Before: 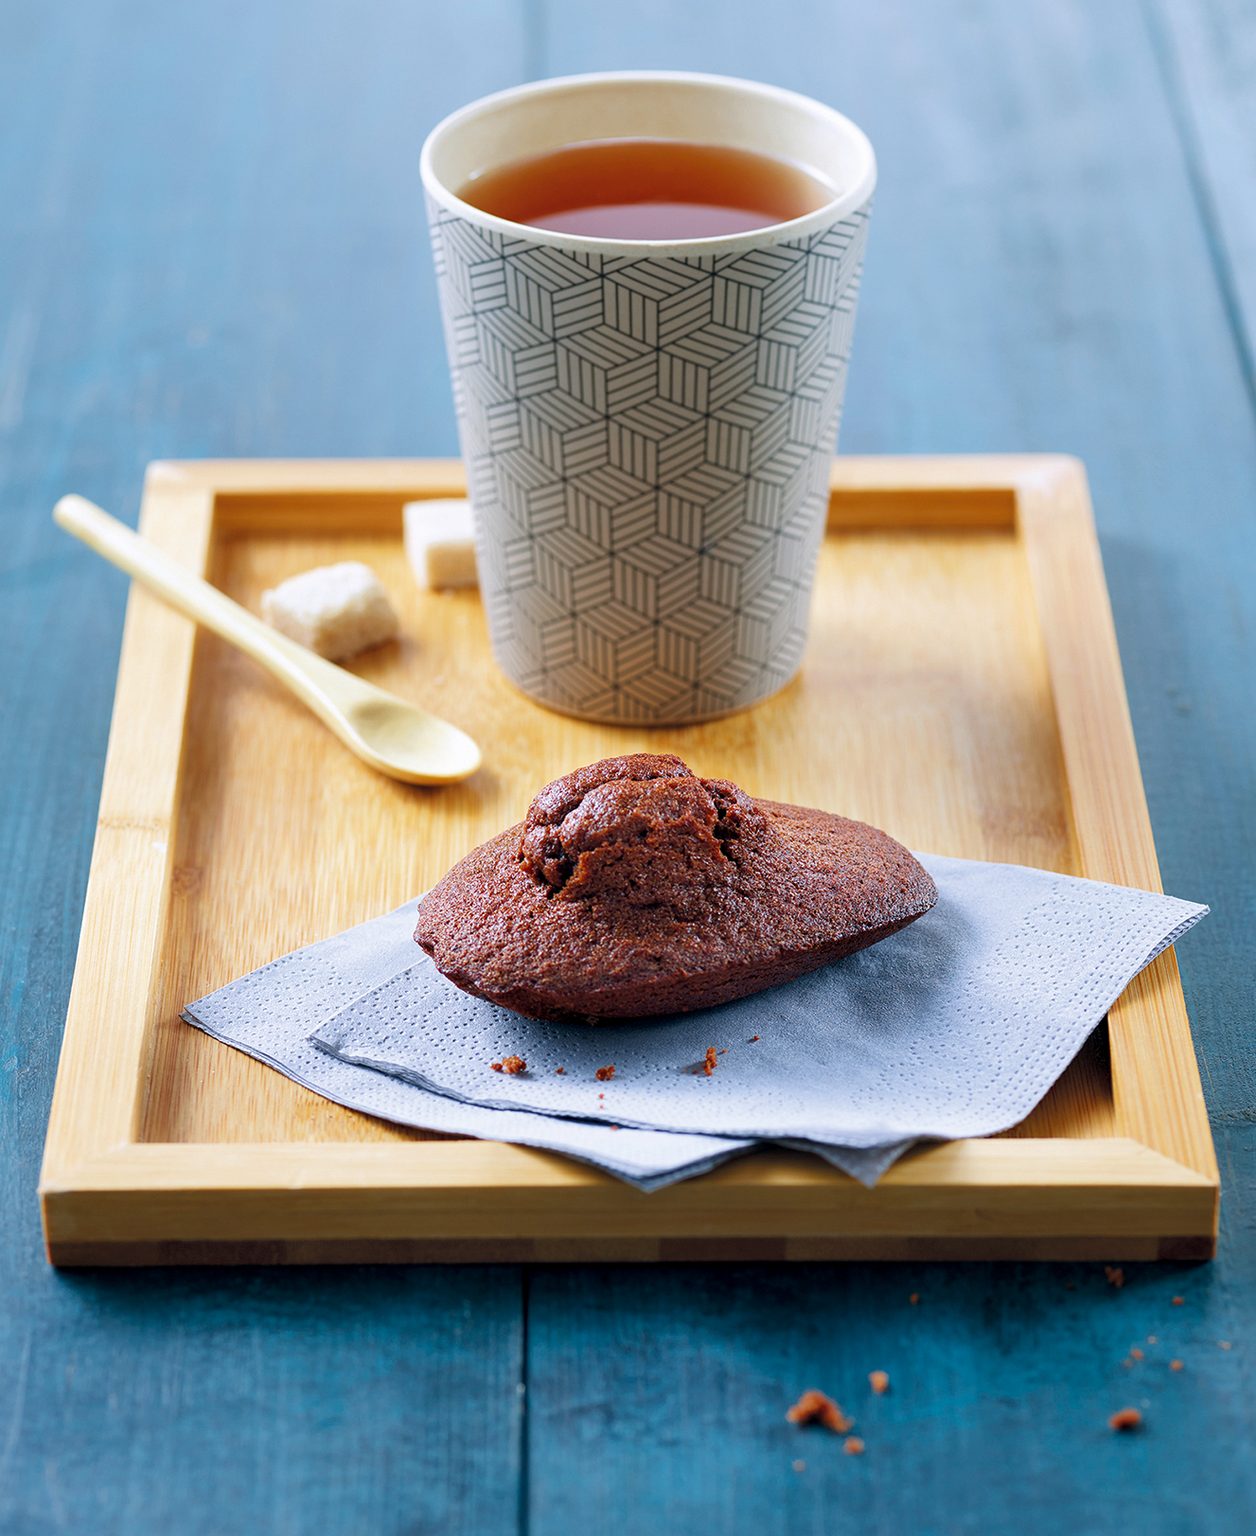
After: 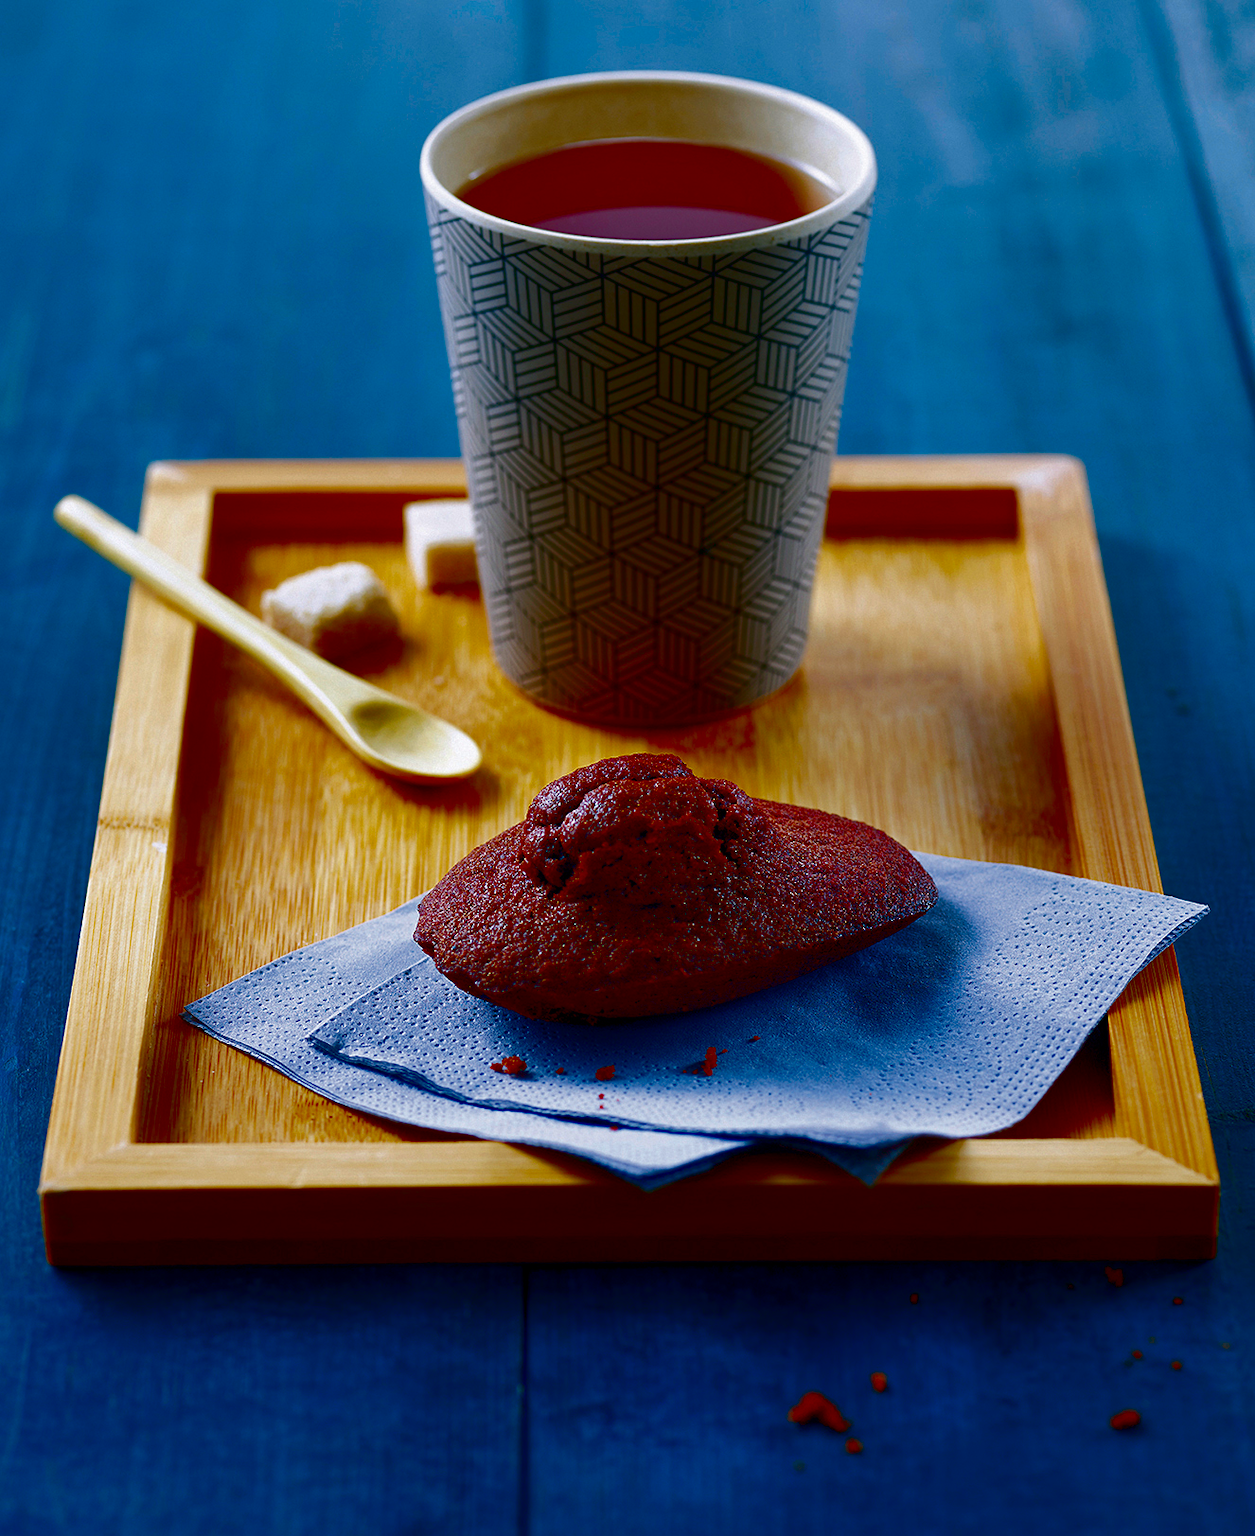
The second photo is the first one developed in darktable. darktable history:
contrast brightness saturation: brightness -1, saturation 1
white balance: emerald 1
